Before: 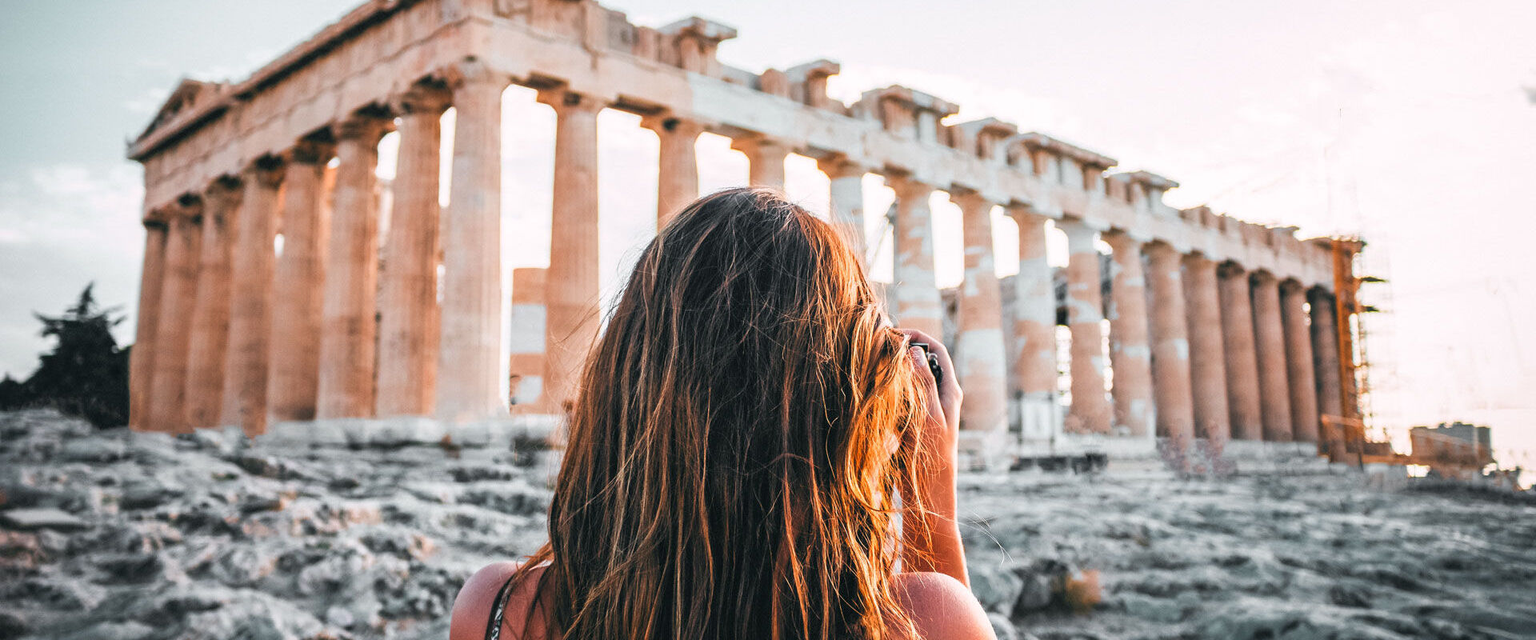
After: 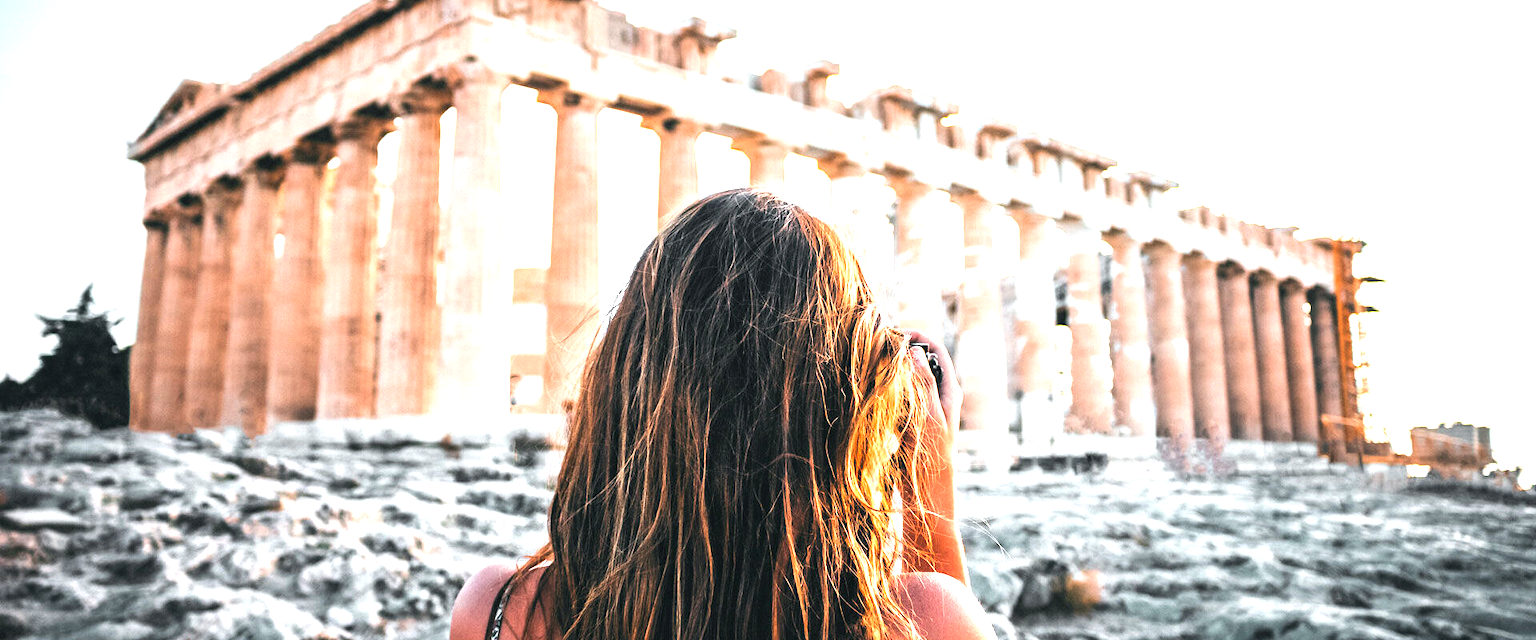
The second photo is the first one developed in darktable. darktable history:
tone equalizer: -8 EV -0.417 EV, -7 EV -0.389 EV, -6 EV -0.333 EV, -5 EV -0.222 EV, -3 EV 0.222 EV, -2 EV 0.333 EV, -1 EV 0.389 EV, +0 EV 0.417 EV, edges refinement/feathering 500, mask exposure compensation -1.57 EV, preserve details no
exposure: black level correction 0, exposure 0.7 EV, compensate exposure bias true, compensate highlight preservation false
